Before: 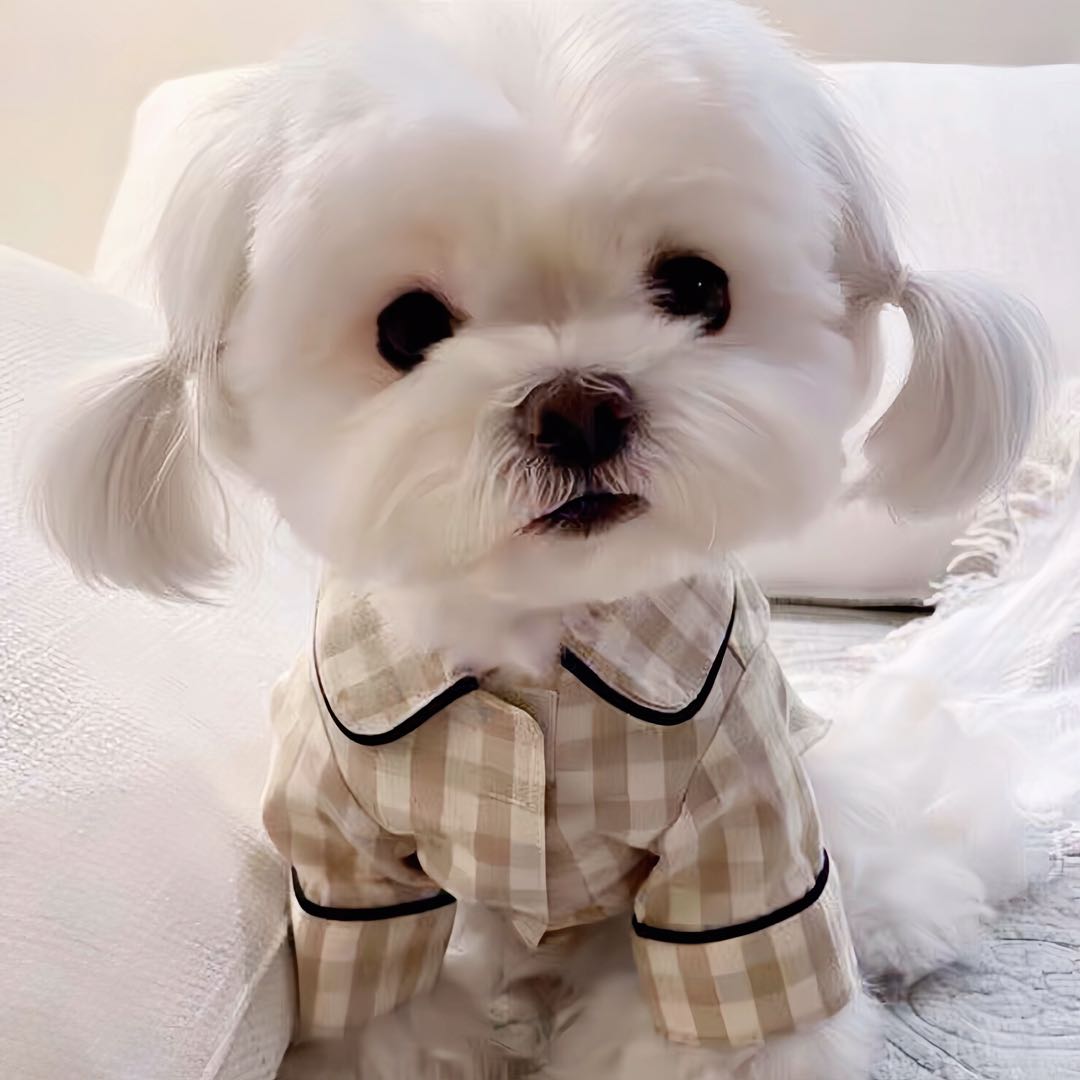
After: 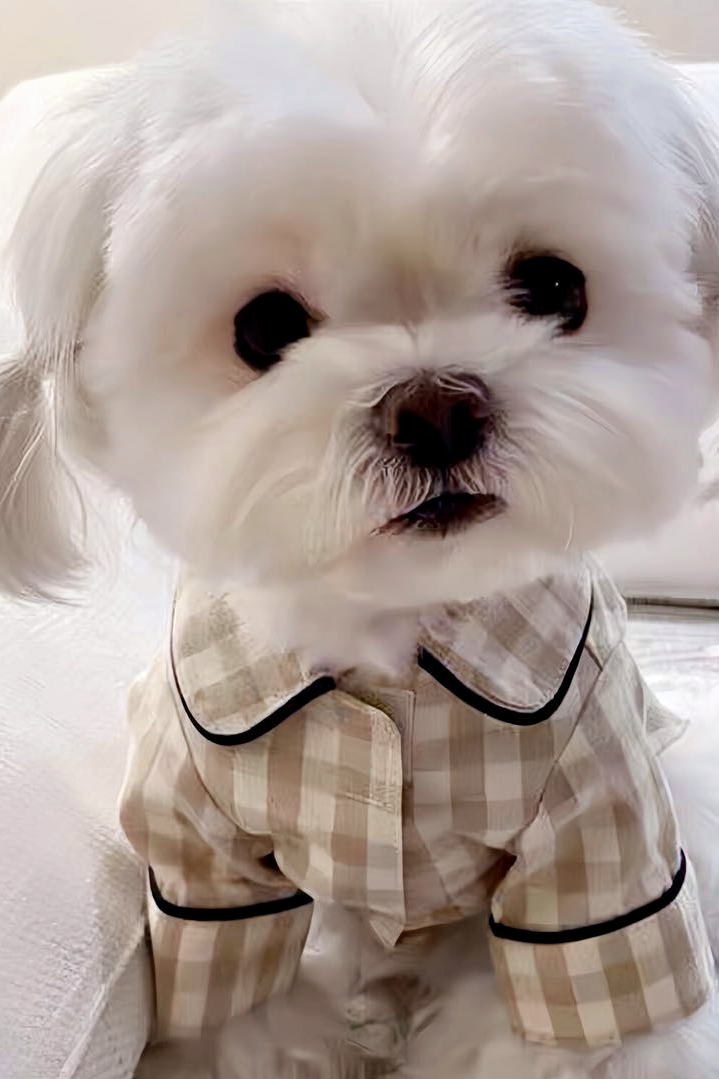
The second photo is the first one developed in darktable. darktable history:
local contrast: highlights 100%, shadows 100%, detail 120%, midtone range 0.2
white balance: red 0.986, blue 1.01
crop and rotate: left 13.342%, right 19.991%
tone equalizer: on, module defaults
